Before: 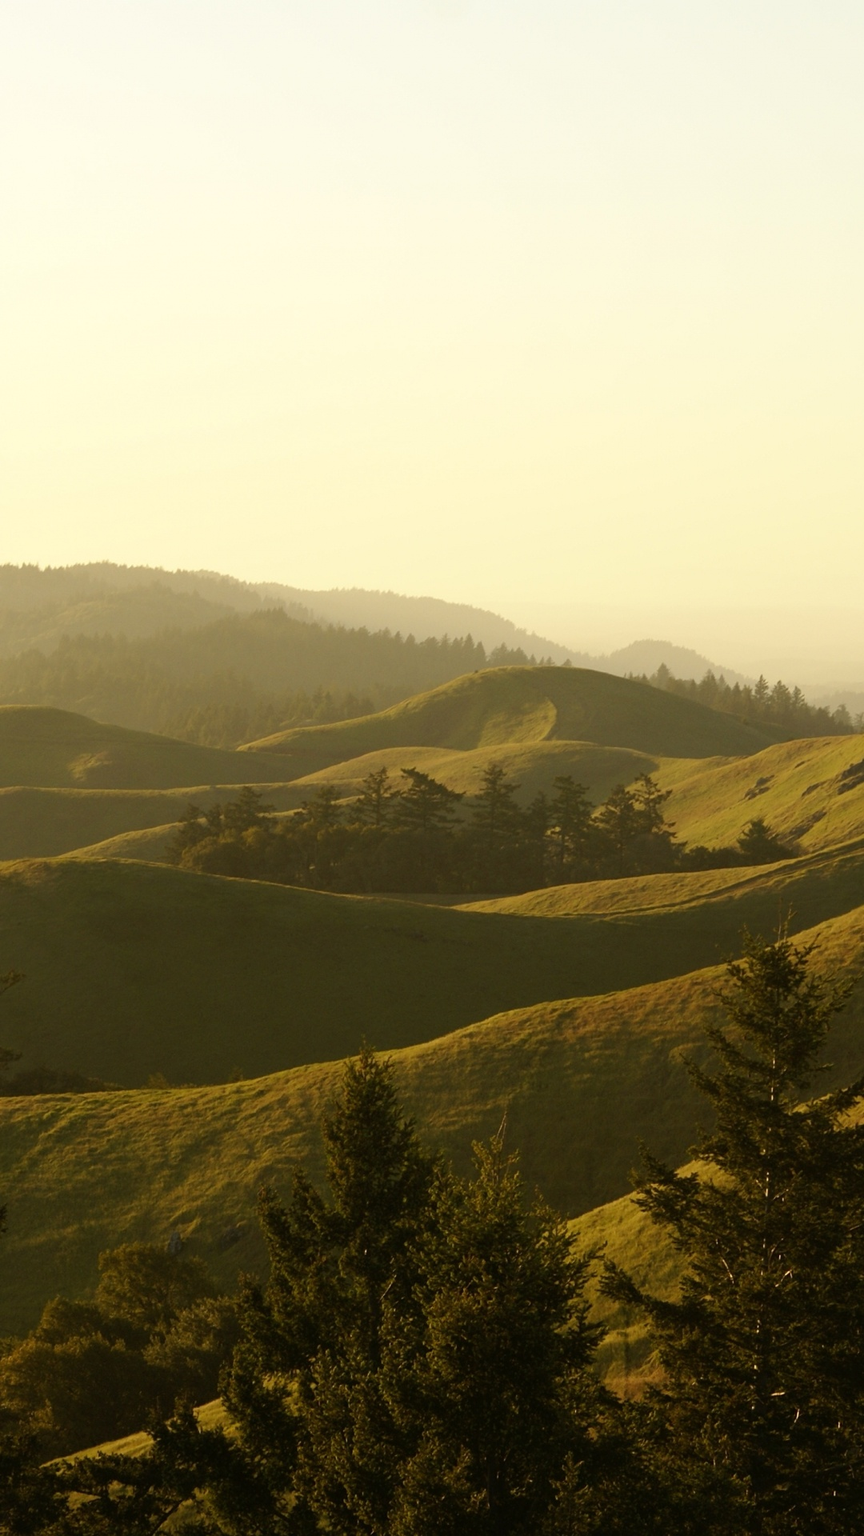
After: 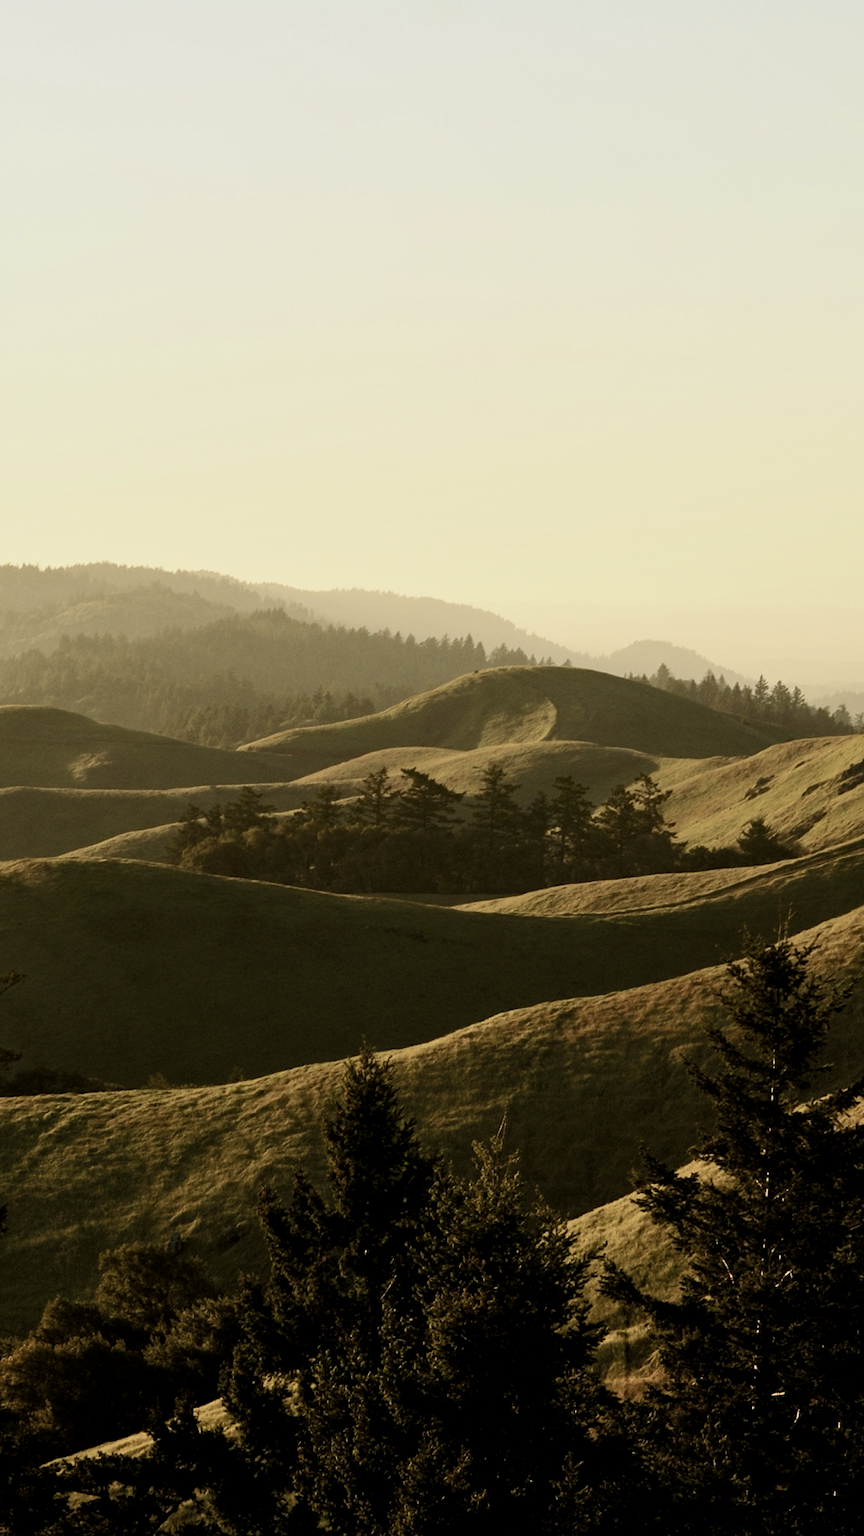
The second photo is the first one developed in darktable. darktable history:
exposure: black level correction 0, exposure 0.5 EV, compensate exposure bias true, compensate highlight preservation false
local contrast: highlights 100%, shadows 100%, detail 120%, midtone range 0.2
shadows and highlights: shadows 29.32, highlights -29.32, low approximation 0.01, soften with gaussian
filmic rgb: black relative exposure -7.65 EV, white relative exposure 4.56 EV, hardness 3.61, color science v6 (2022)
haze removal: compatibility mode true, adaptive false
color balance rgb: perceptual saturation grading › highlights -31.88%, perceptual saturation grading › mid-tones 5.8%, perceptual saturation grading › shadows 18.12%, perceptual brilliance grading › highlights 3.62%, perceptual brilliance grading › mid-tones -18.12%, perceptual brilliance grading › shadows -41.3%
